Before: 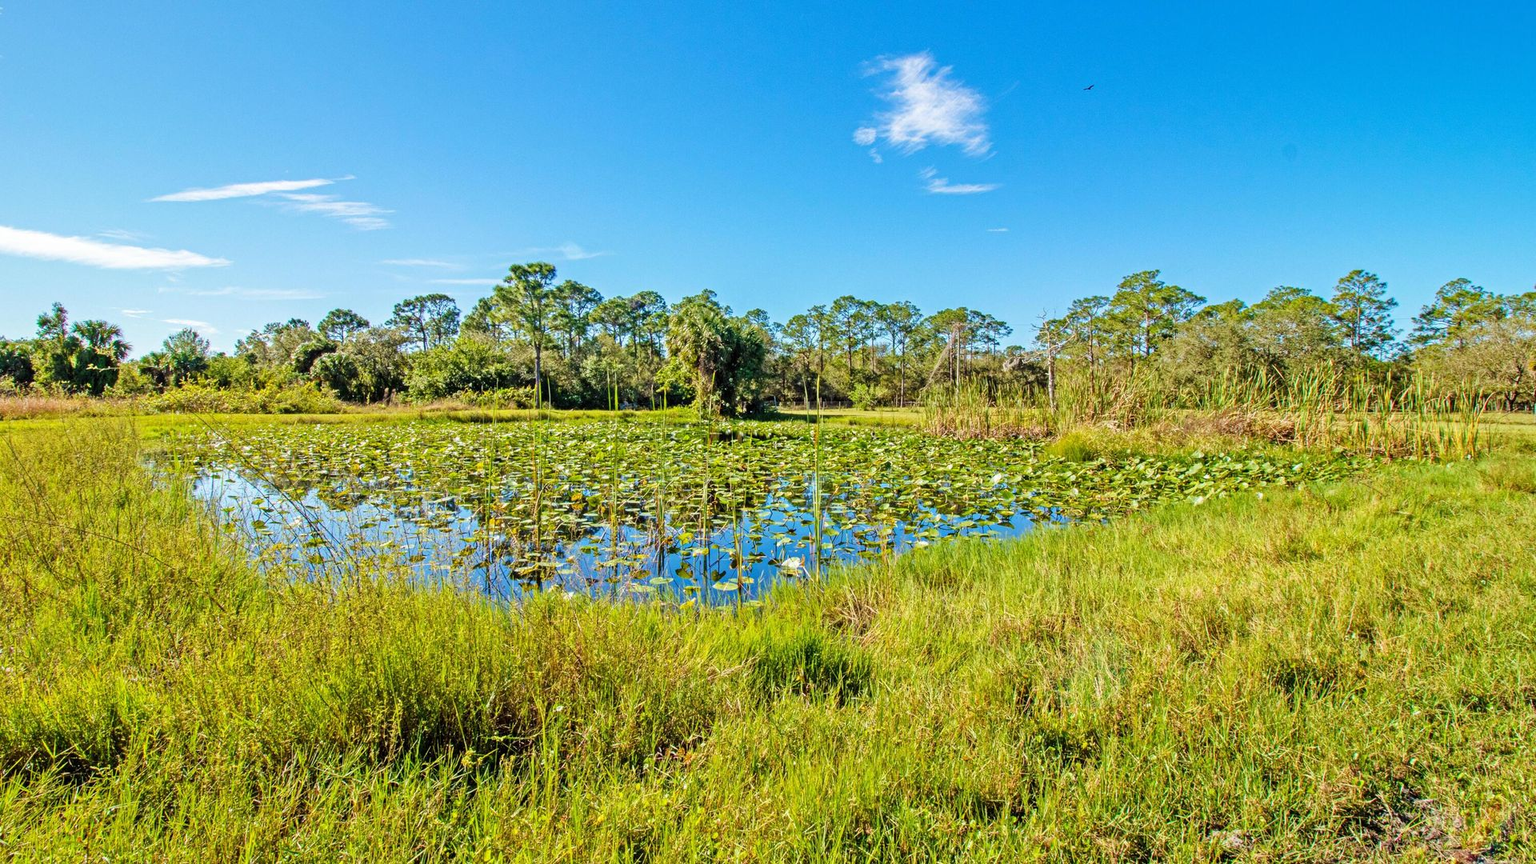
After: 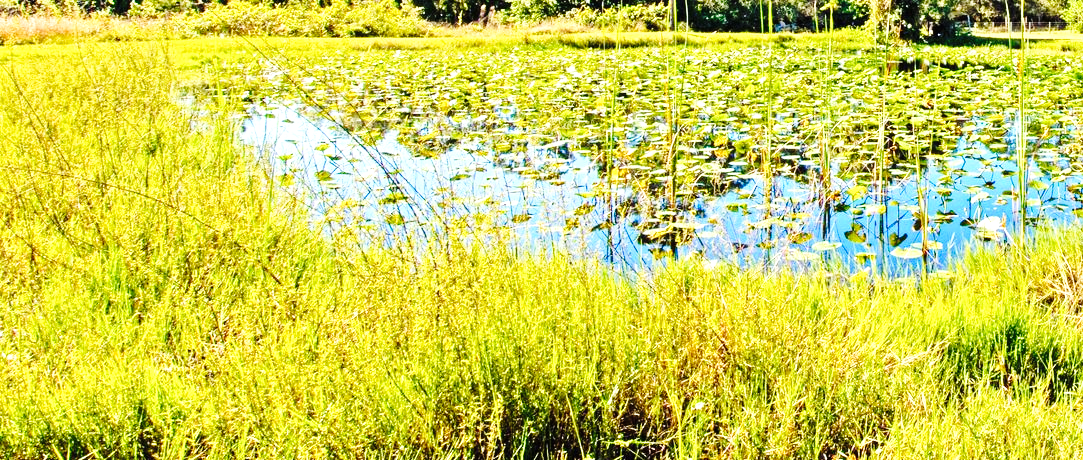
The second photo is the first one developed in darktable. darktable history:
exposure: black level correction -0.001, exposure 0.9 EV, compensate exposure bias true, compensate highlight preservation false
base curve: curves: ch0 [(0, 0) (0.036, 0.025) (0.121, 0.166) (0.206, 0.329) (0.605, 0.79) (1, 1)], preserve colors none
crop: top 44.483%, right 43.593%, bottom 12.892%
